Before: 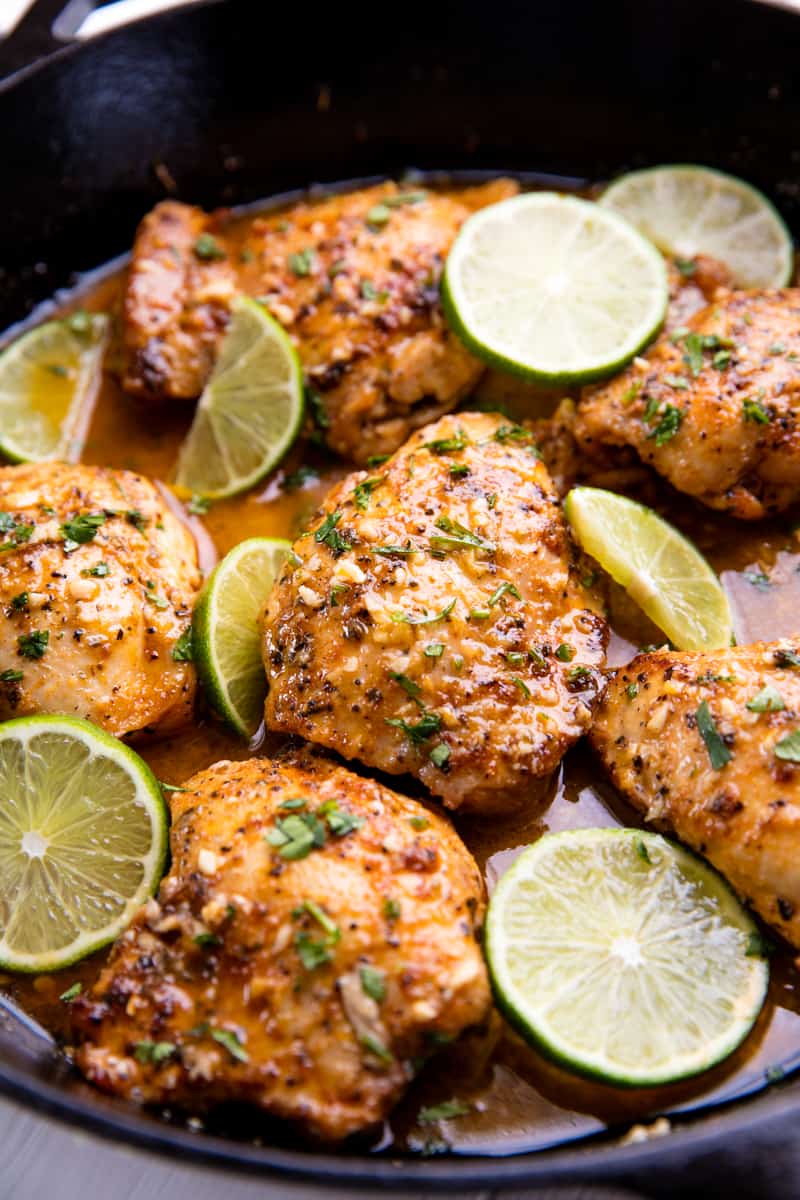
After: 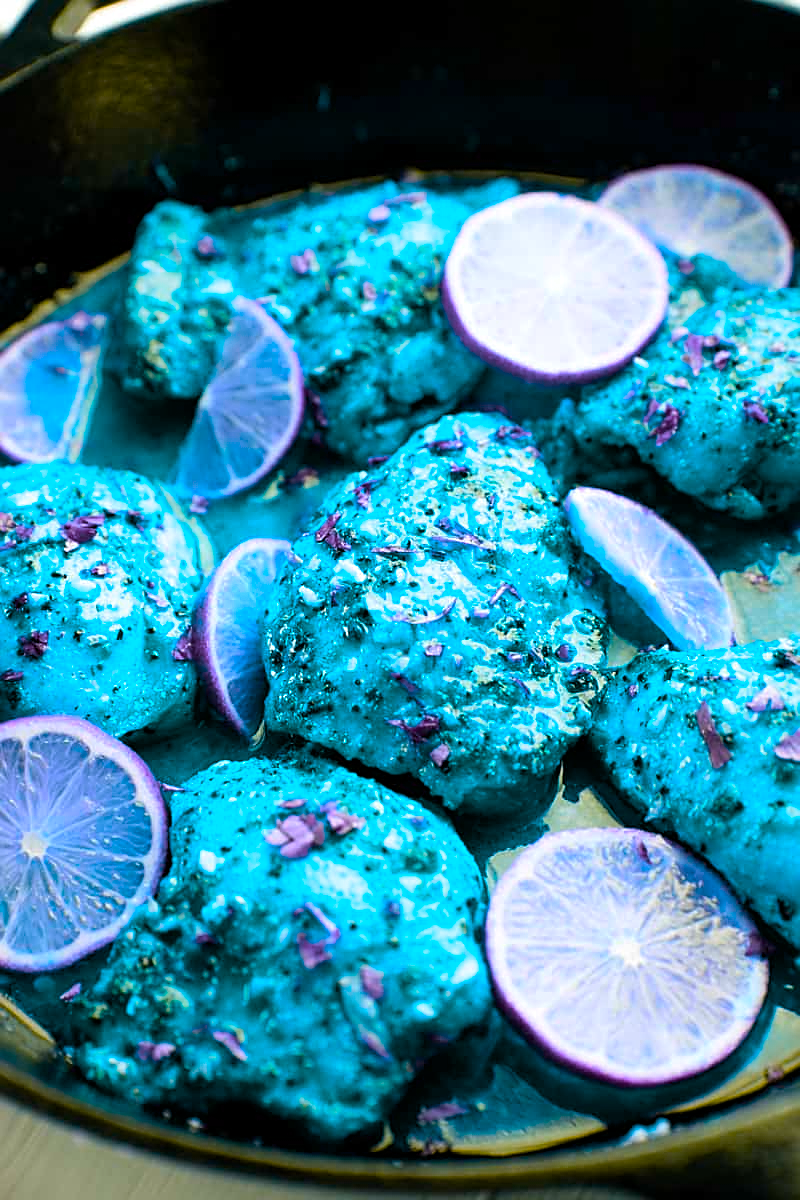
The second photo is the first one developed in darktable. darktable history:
color balance rgb: perceptual saturation grading › global saturation 0.049%, hue shift 179.49°, global vibrance 49.478%, contrast 0.94%
sharpen: on, module defaults
